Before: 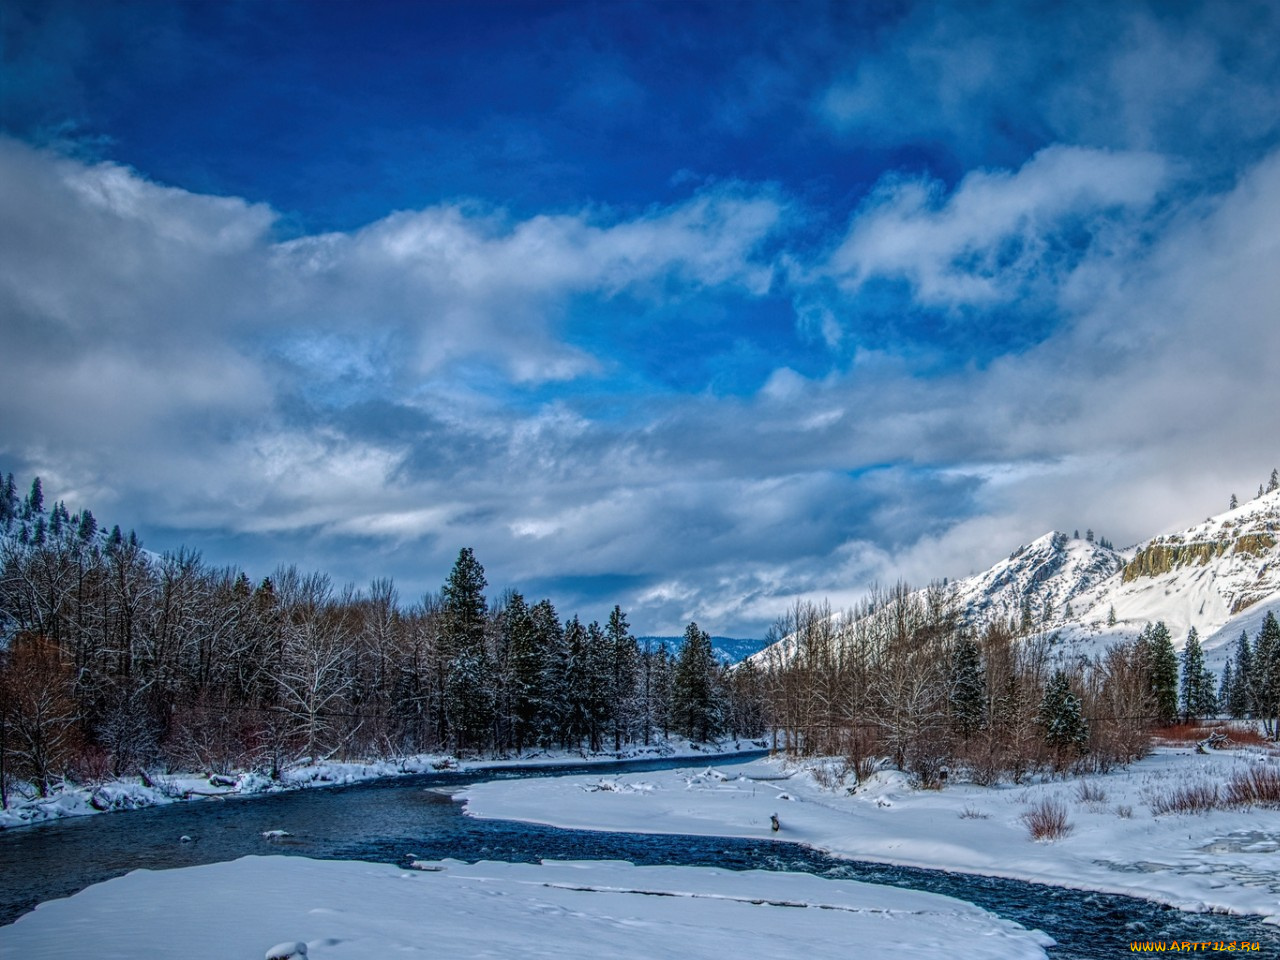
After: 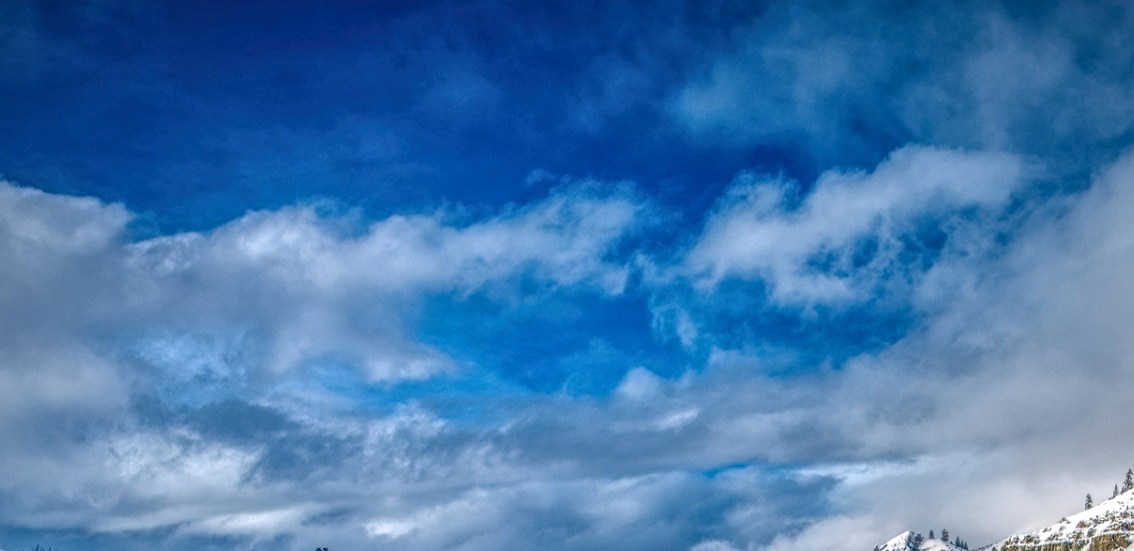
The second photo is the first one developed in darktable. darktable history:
crop and rotate: left 11.356%, bottom 42.594%
local contrast: on, module defaults
